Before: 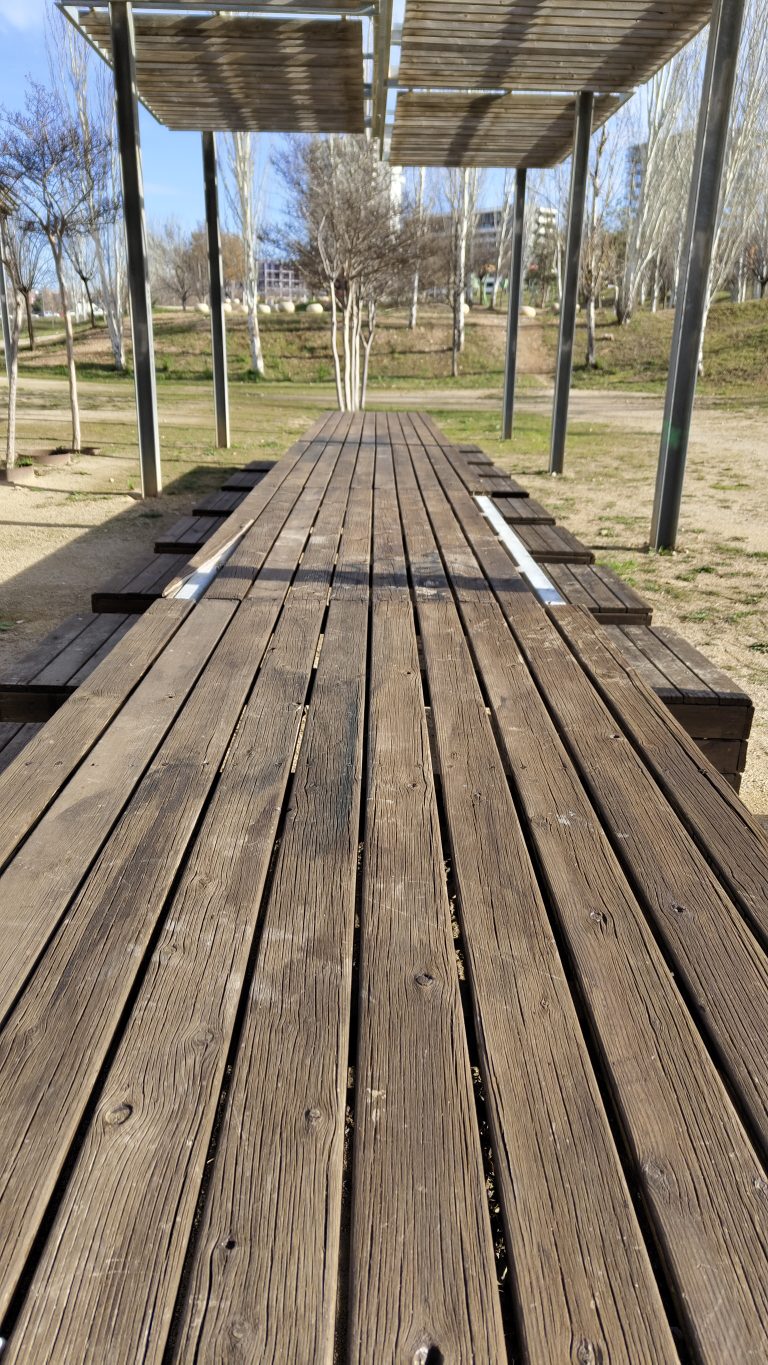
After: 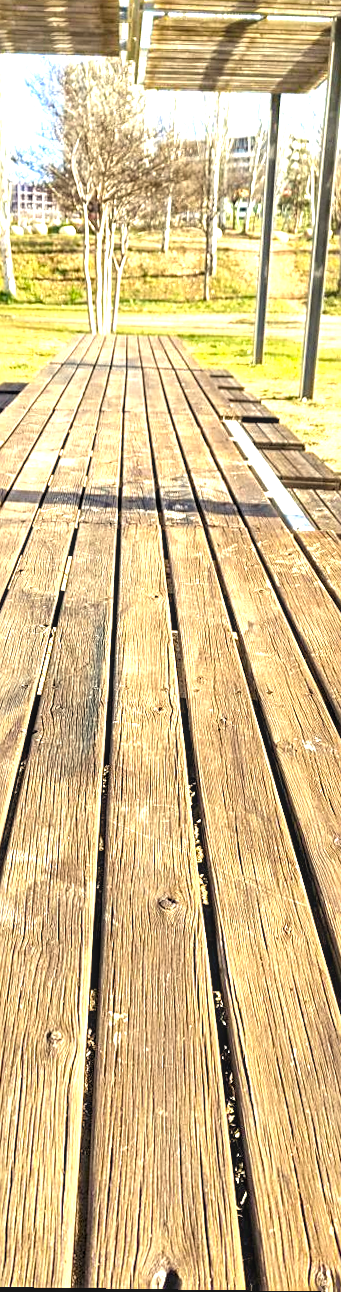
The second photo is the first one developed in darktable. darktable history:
sharpen: on, module defaults
local contrast: on, module defaults
rotate and perspective: rotation 0.8°, automatic cropping off
exposure: black level correction 0, exposure 1.55 EV, compensate exposure bias true, compensate highlight preservation false
color balance rgb: perceptual saturation grading › global saturation 20%, global vibrance 20%
white balance: red 1.029, blue 0.92
crop: left 33.452%, top 6.025%, right 23.155%
color balance: on, module defaults
